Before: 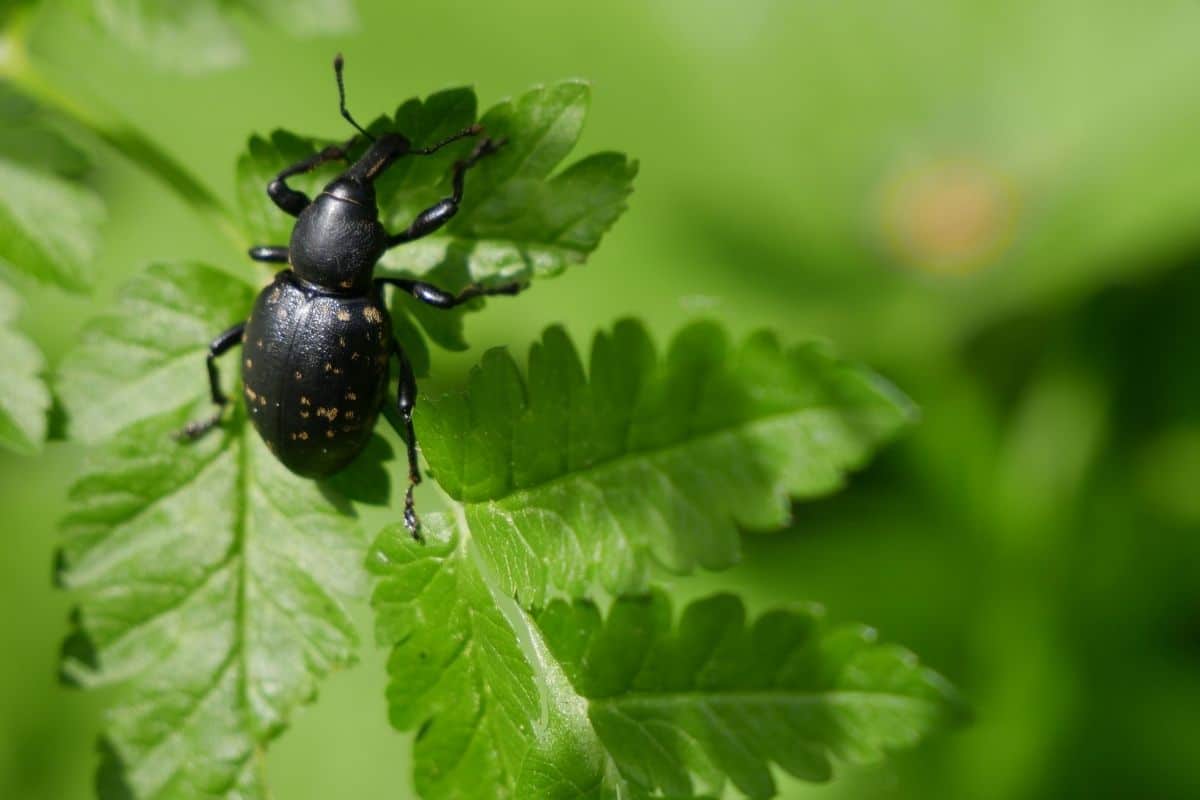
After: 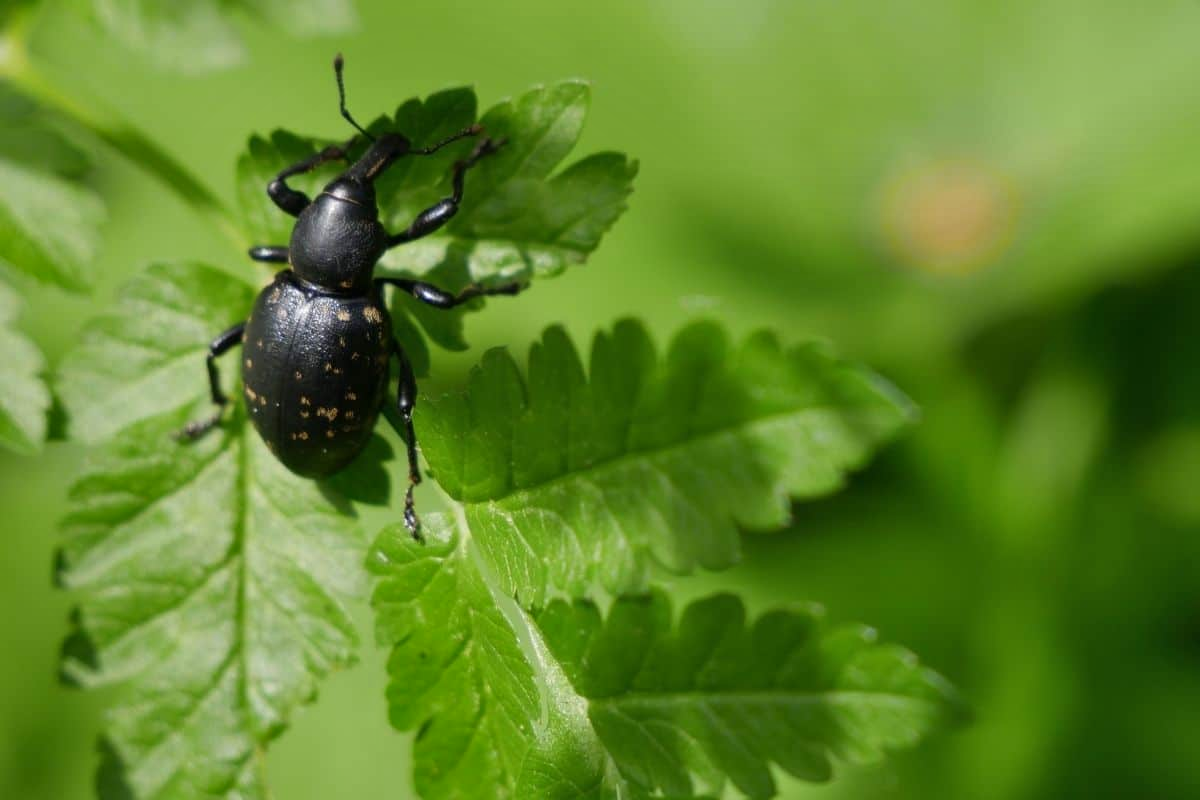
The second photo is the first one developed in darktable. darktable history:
shadows and highlights: shadows 25, highlights -48, soften with gaussian
white balance: emerald 1
